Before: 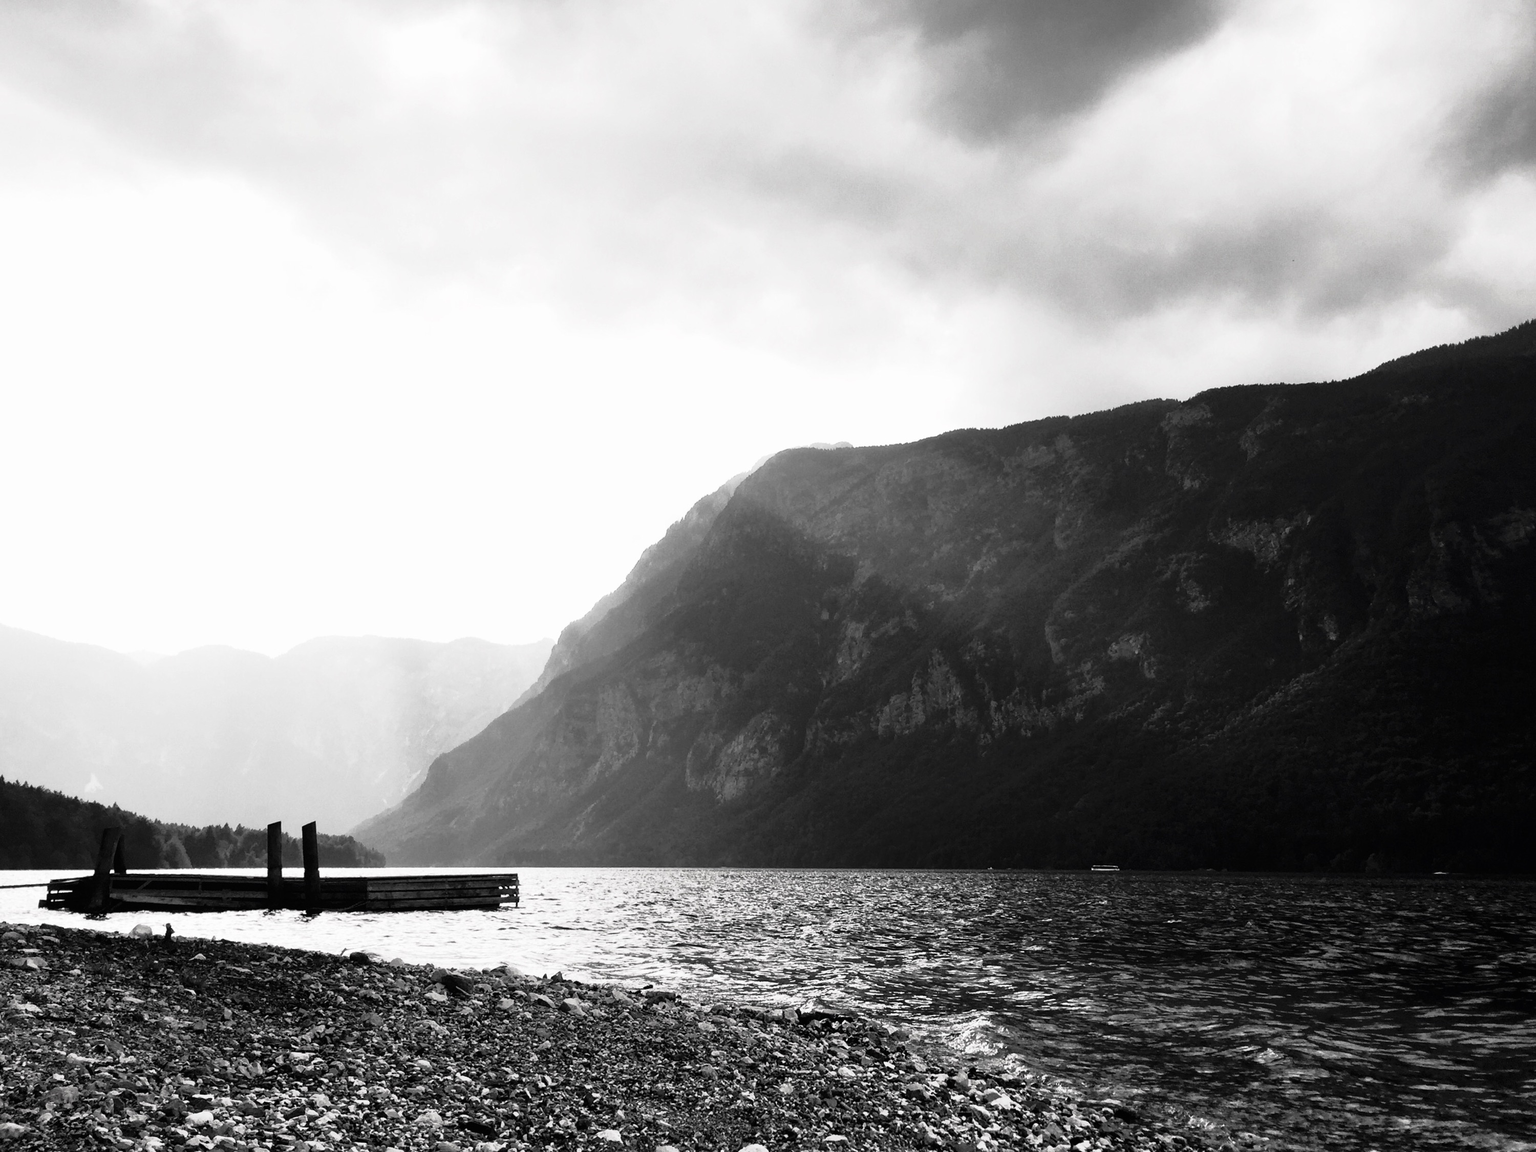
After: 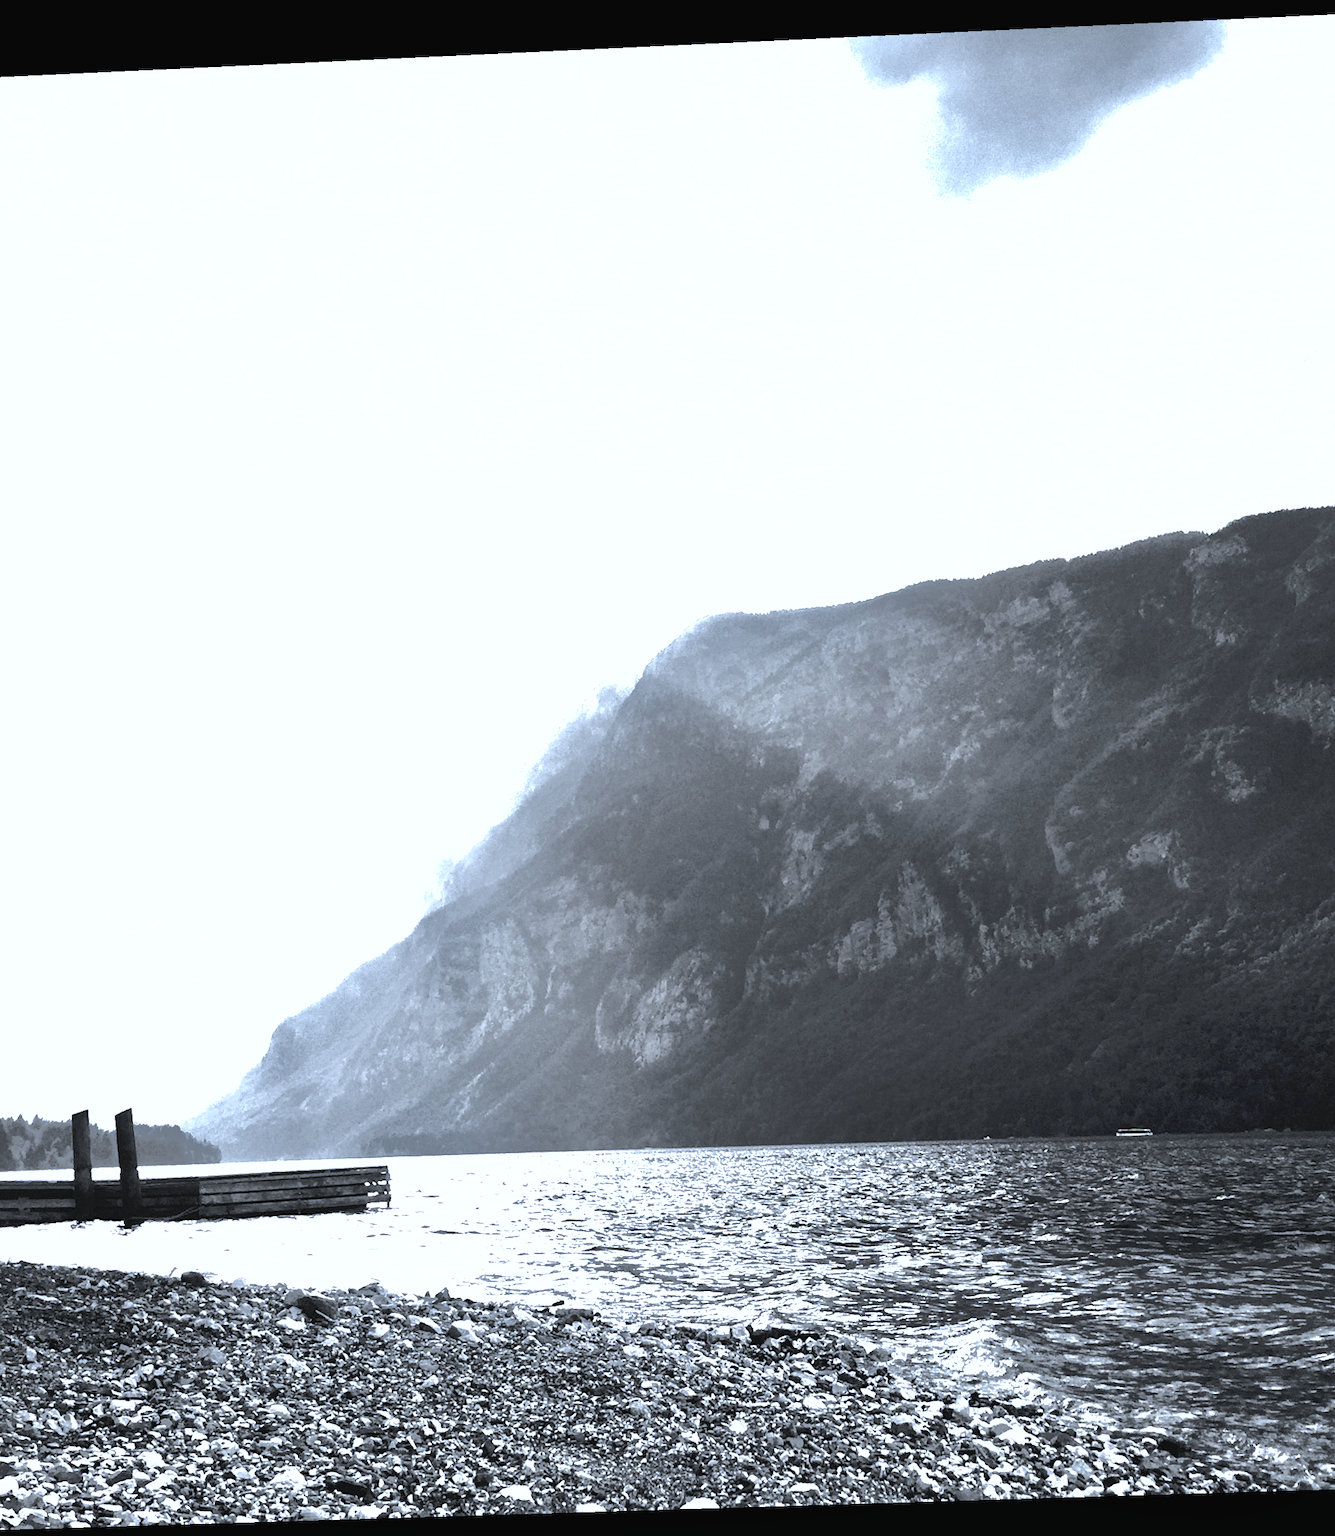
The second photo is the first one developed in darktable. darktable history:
exposure: black level correction 0, exposure 1 EV, compensate exposure bias true, compensate highlight preservation false
shadows and highlights: shadows 40, highlights -60
tone equalizer: -8 EV 0.001 EV, -7 EV -0.002 EV, -6 EV 0.002 EV, -5 EV -0.03 EV, -4 EV -0.116 EV, -3 EV -0.169 EV, -2 EV 0.24 EV, -1 EV 0.702 EV, +0 EV 0.493 EV
crop and rotate: left 15.055%, right 18.278%
color calibration: x 0.372, y 0.386, temperature 4283.97 K
contrast brightness saturation: brightness 0.13
rotate and perspective: rotation -2.22°, lens shift (horizontal) -0.022, automatic cropping off
